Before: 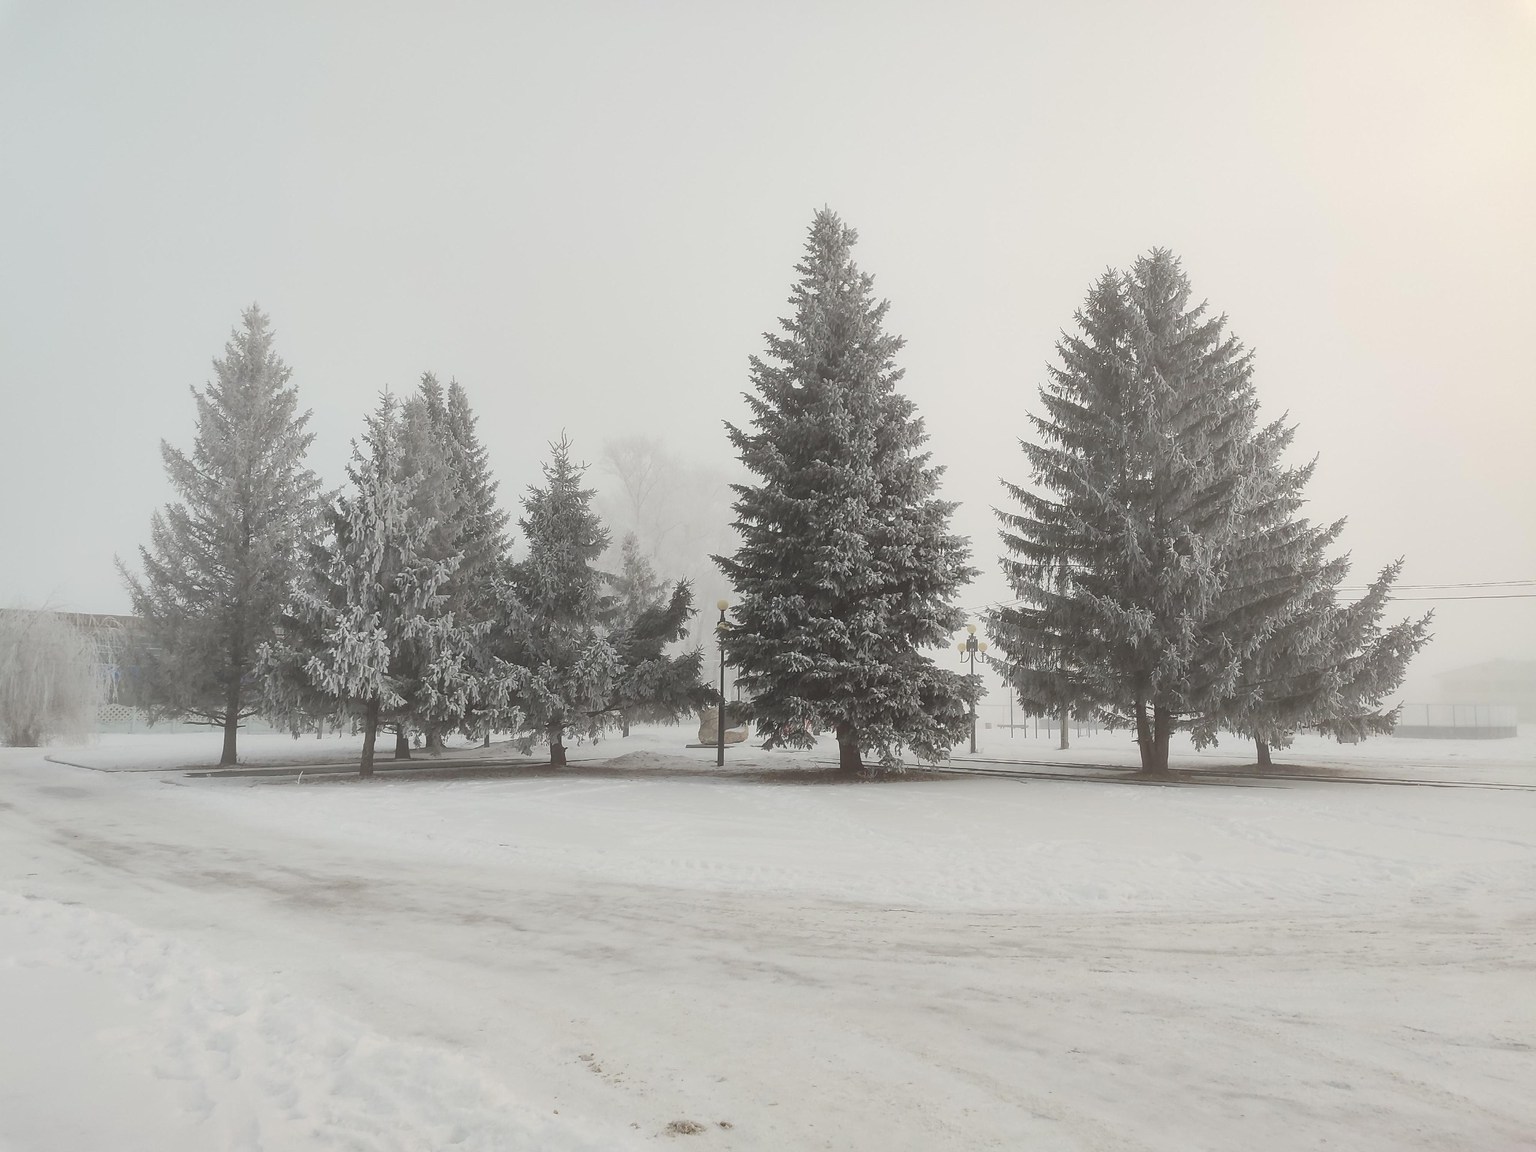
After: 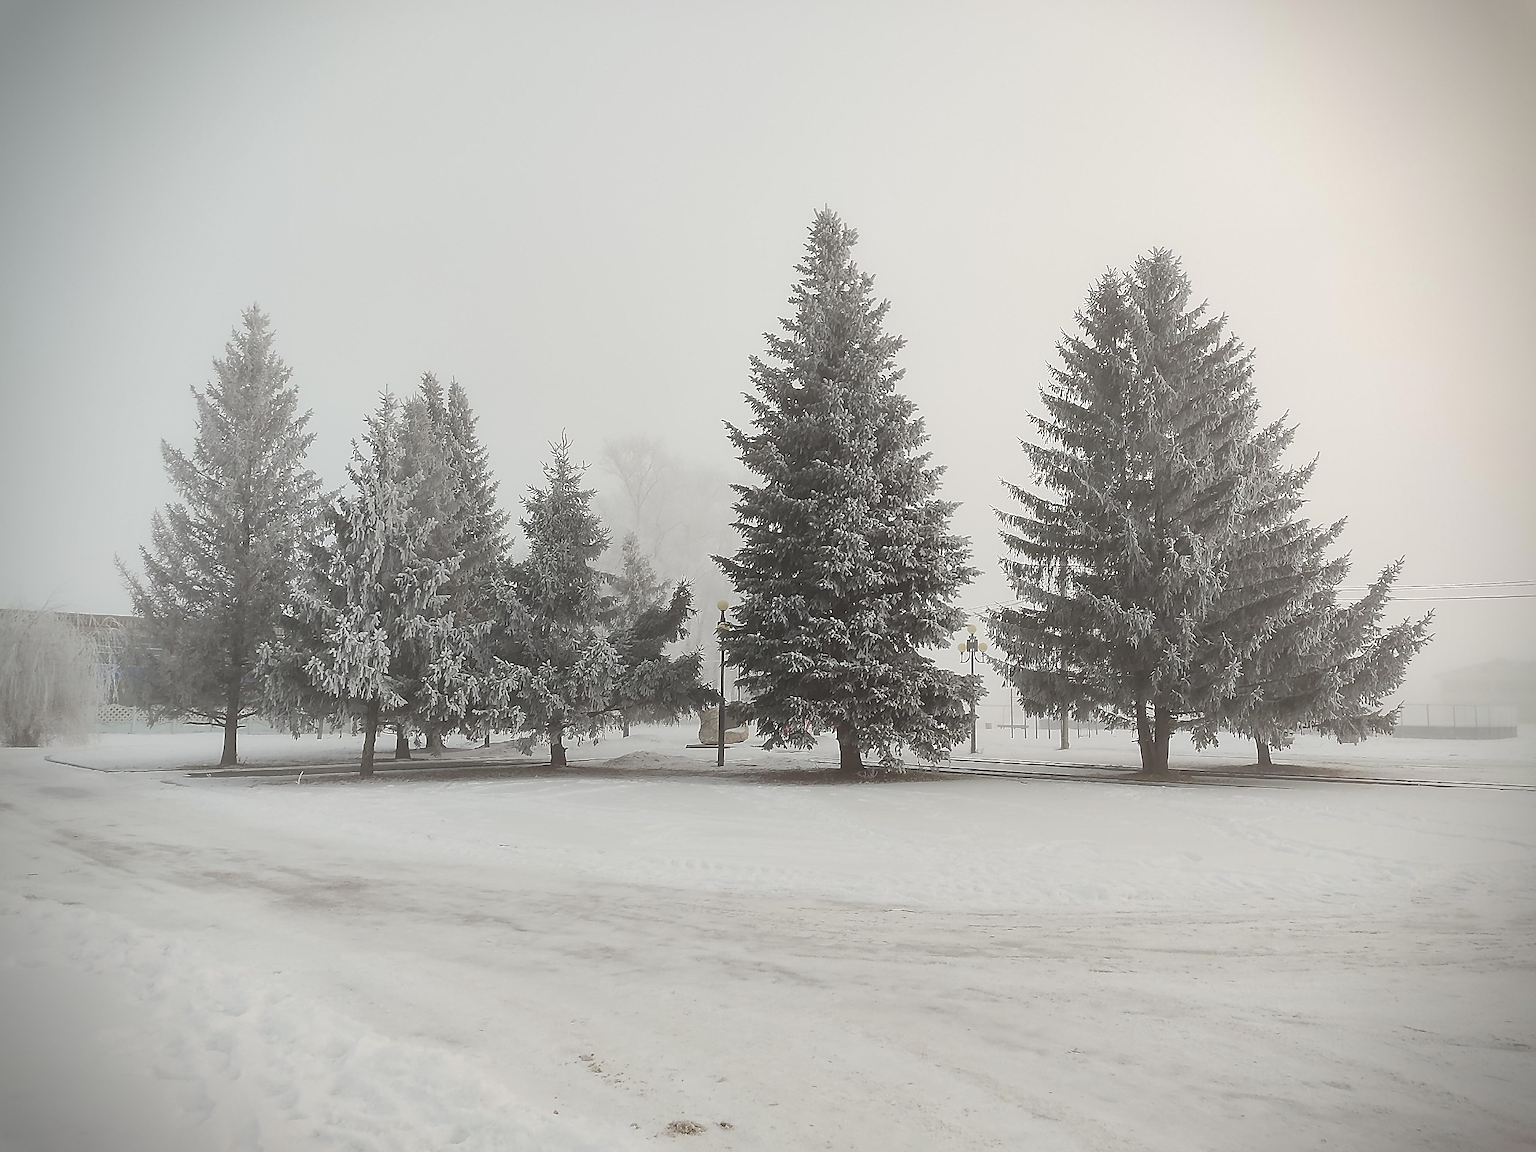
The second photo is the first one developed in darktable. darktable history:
sharpen: radius 1.378, amount 1.242, threshold 0.711
vignetting: brightness -0.605, saturation 0.001, dithering 16-bit output
